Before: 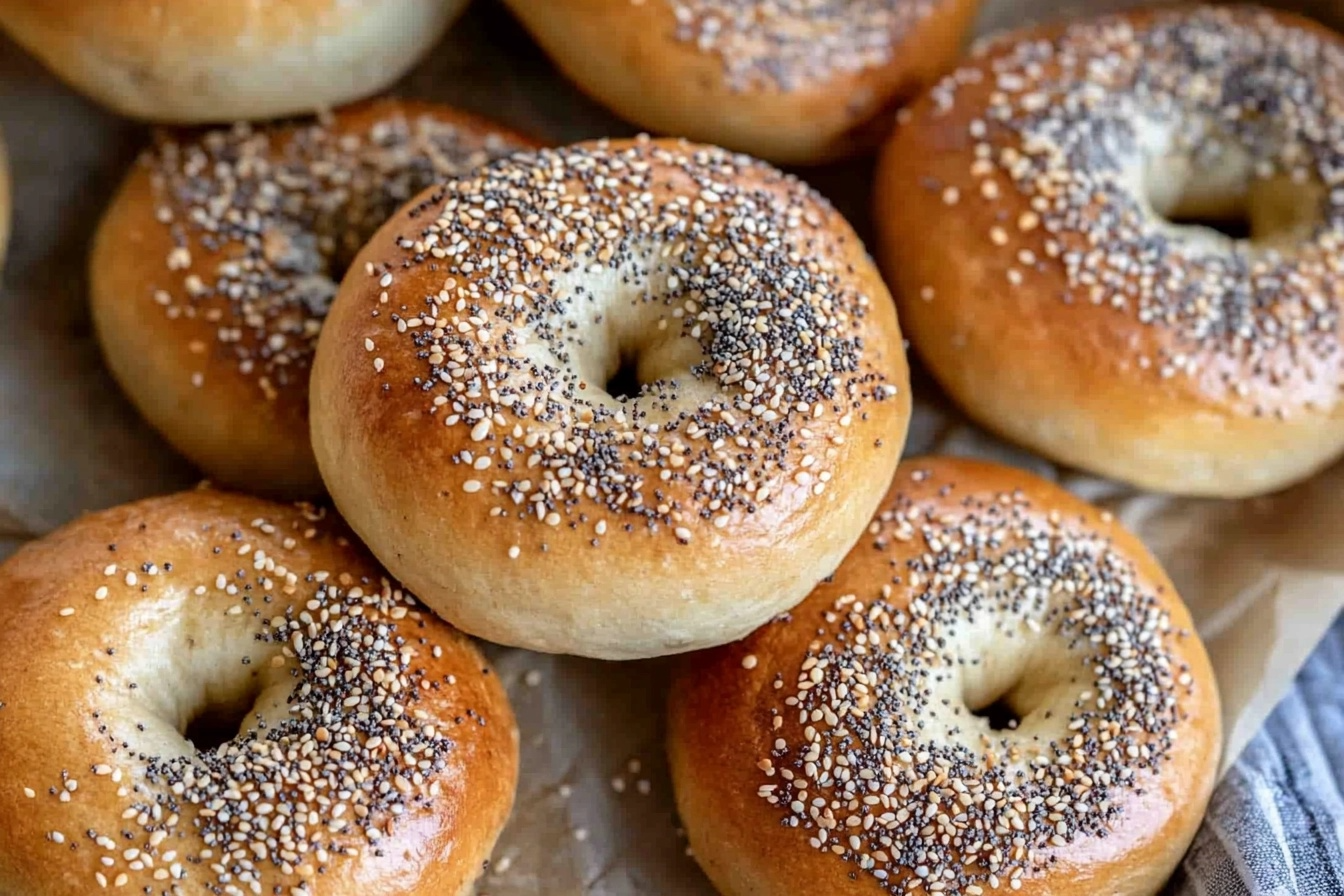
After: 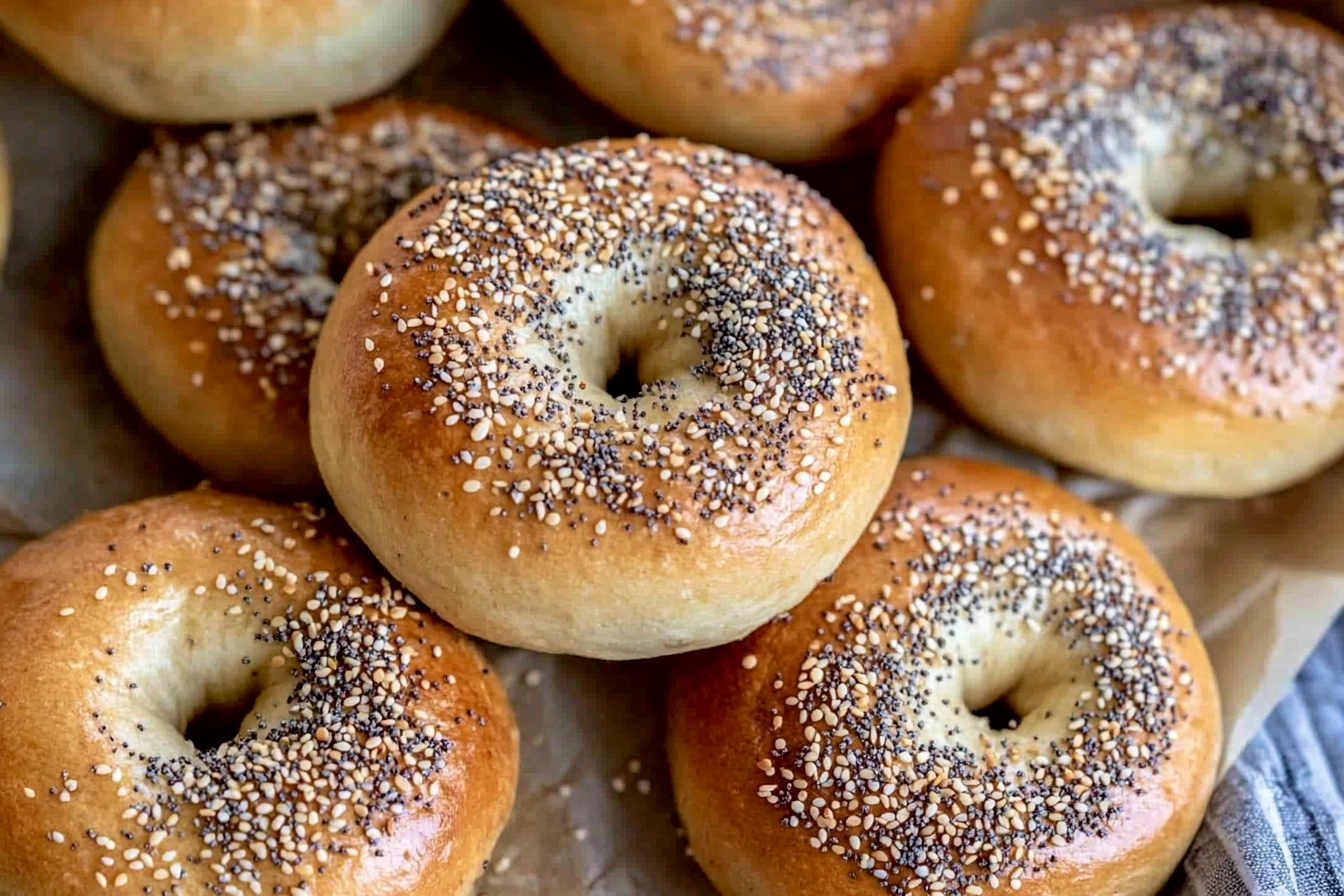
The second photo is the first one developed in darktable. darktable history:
contrast brightness saturation: saturation -0.068
exposure: black level correction 0.005, exposure 0.005 EV, compensate highlight preservation false
velvia: on, module defaults
